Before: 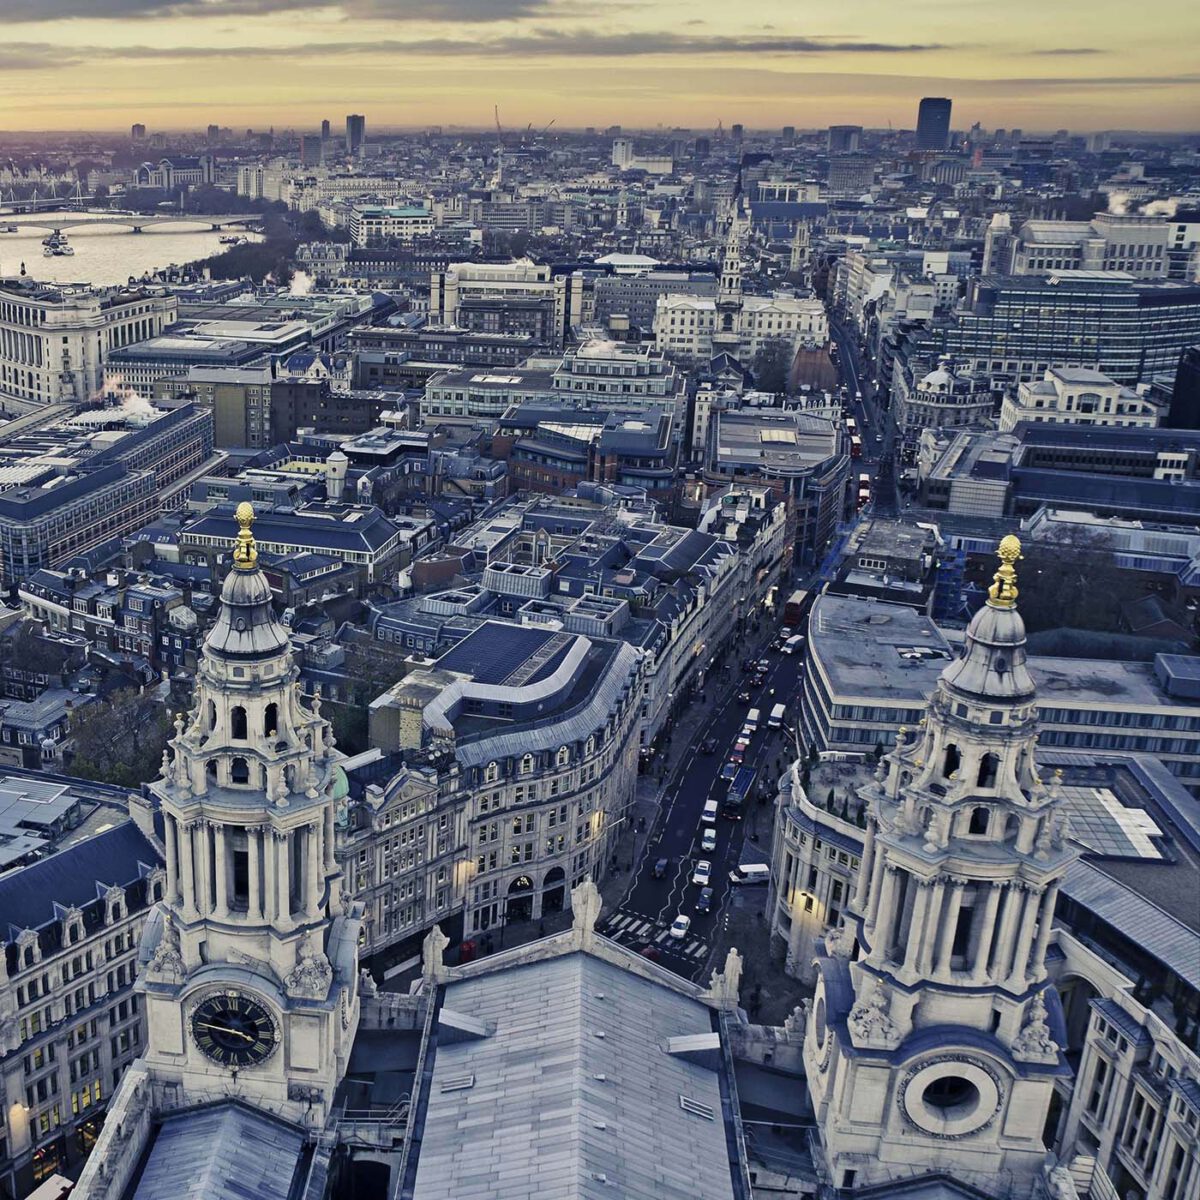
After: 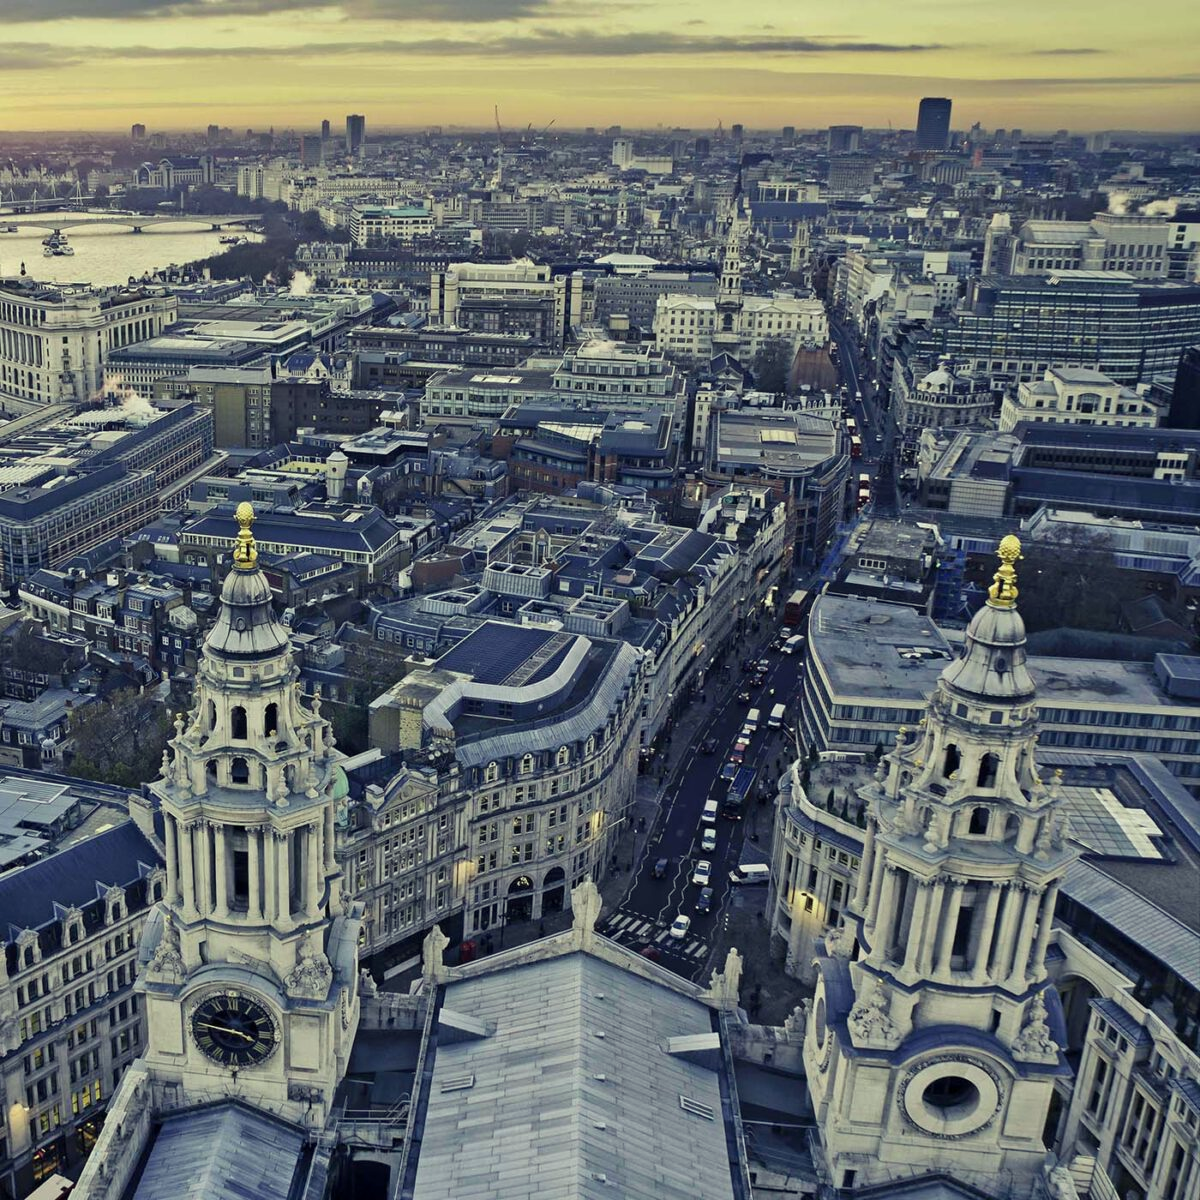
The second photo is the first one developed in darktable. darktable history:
exposure: black level correction 0.001, compensate highlight preservation false
color correction: highlights a* -5.94, highlights b* 11.19
